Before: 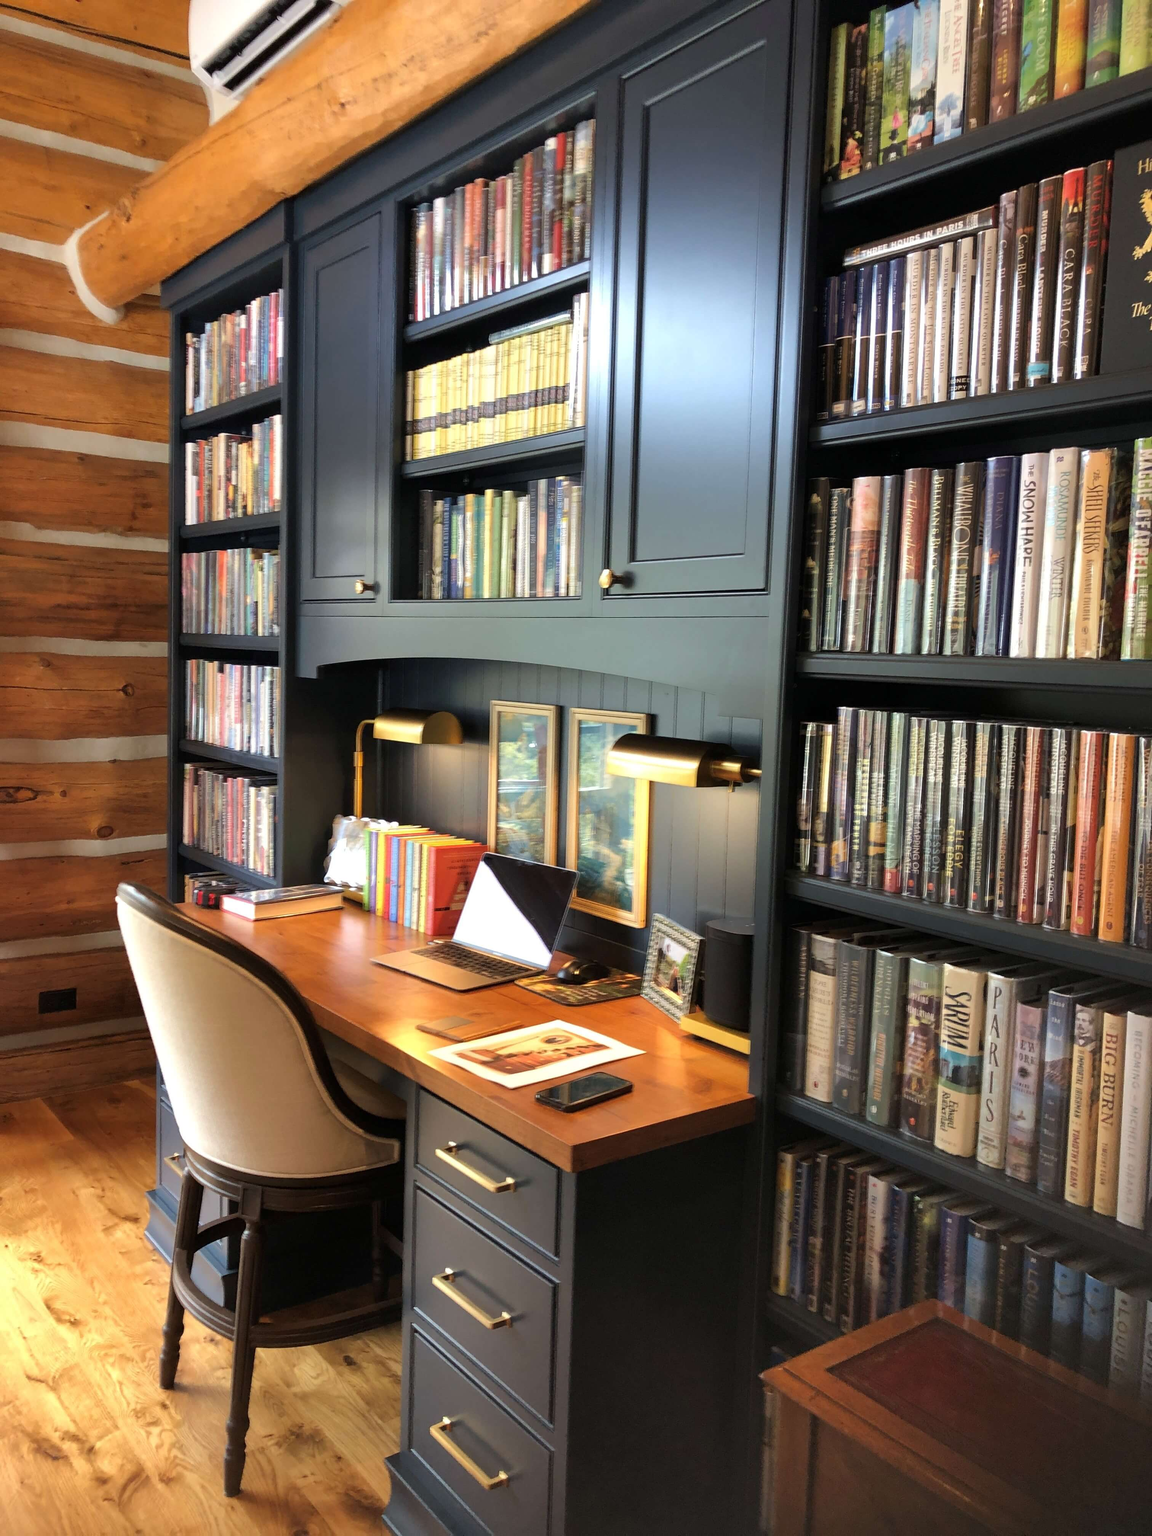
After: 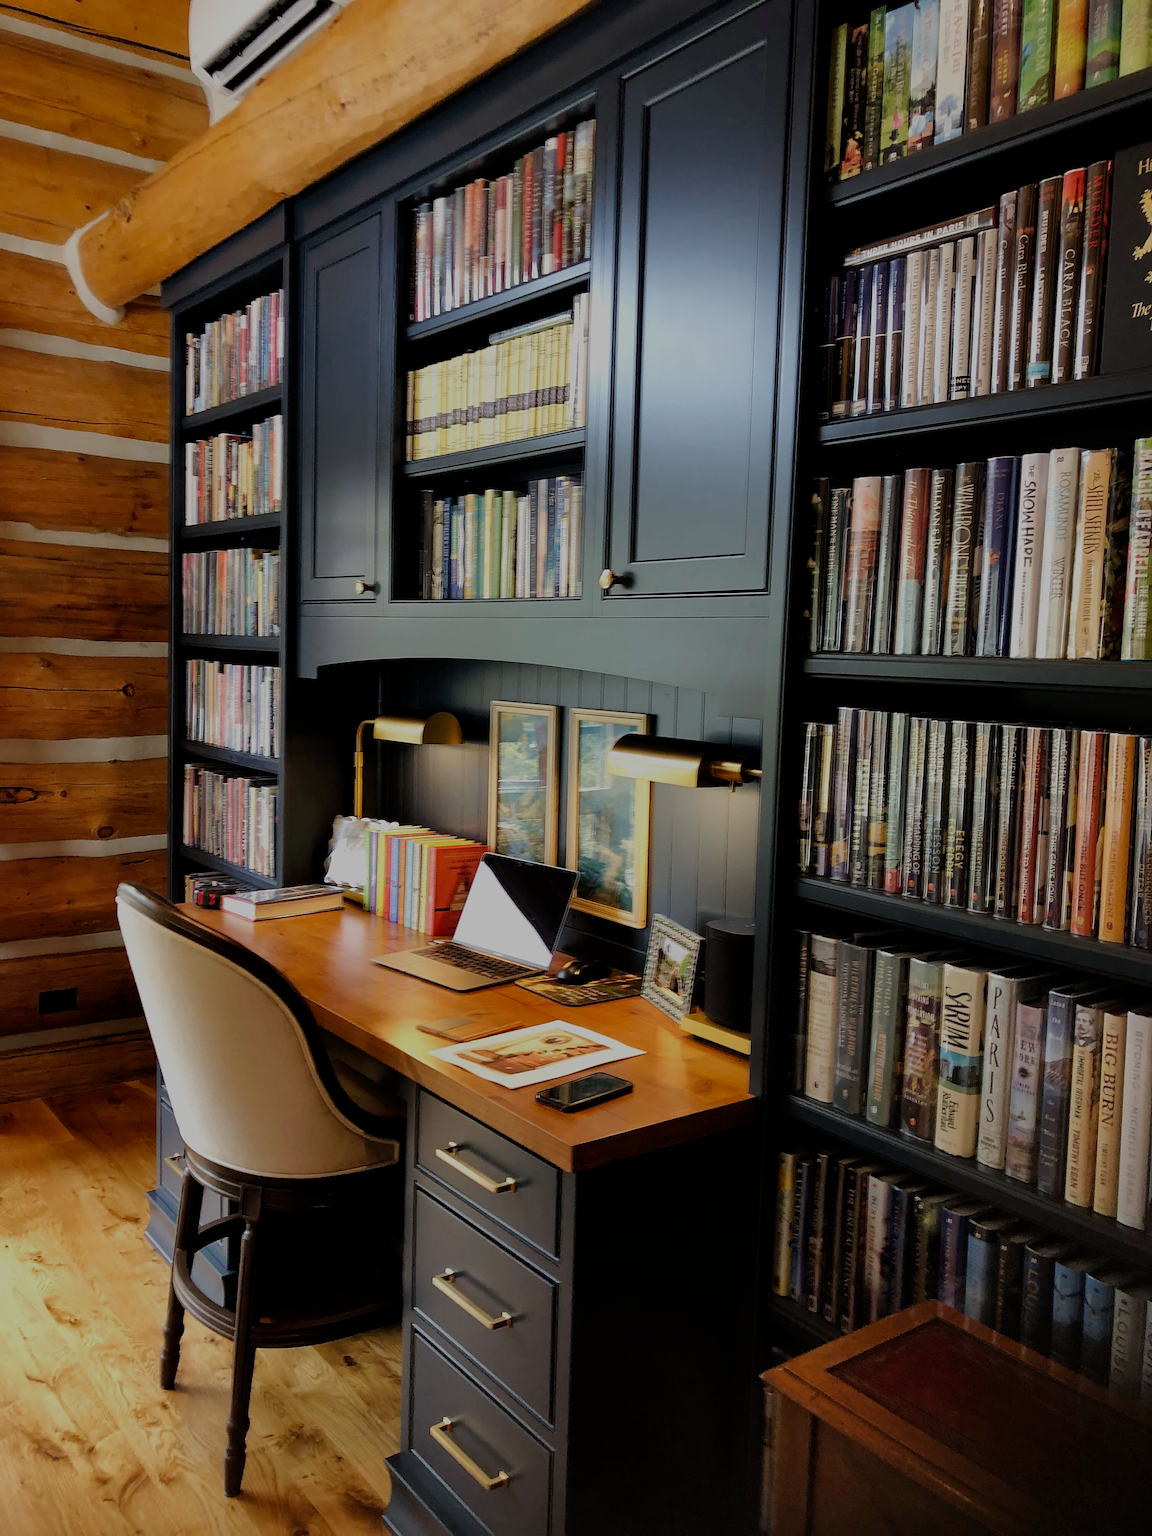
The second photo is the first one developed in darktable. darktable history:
filmic rgb: middle gray luminance 30%, black relative exposure -9 EV, white relative exposure 7 EV, threshold 6 EV, target black luminance 0%, hardness 2.94, latitude 2.04%, contrast 0.963, highlights saturation mix 5%, shadows ↔ highlights balance 12.16%, add noise in highlights 0, preserve chrominance no, color science v3 (2019), use custom middle-gray values true, iterations of high-quality reconstruction 0, contrast in highlights soft, enable highlight reconstruction true
sharpen: on, module defaults
